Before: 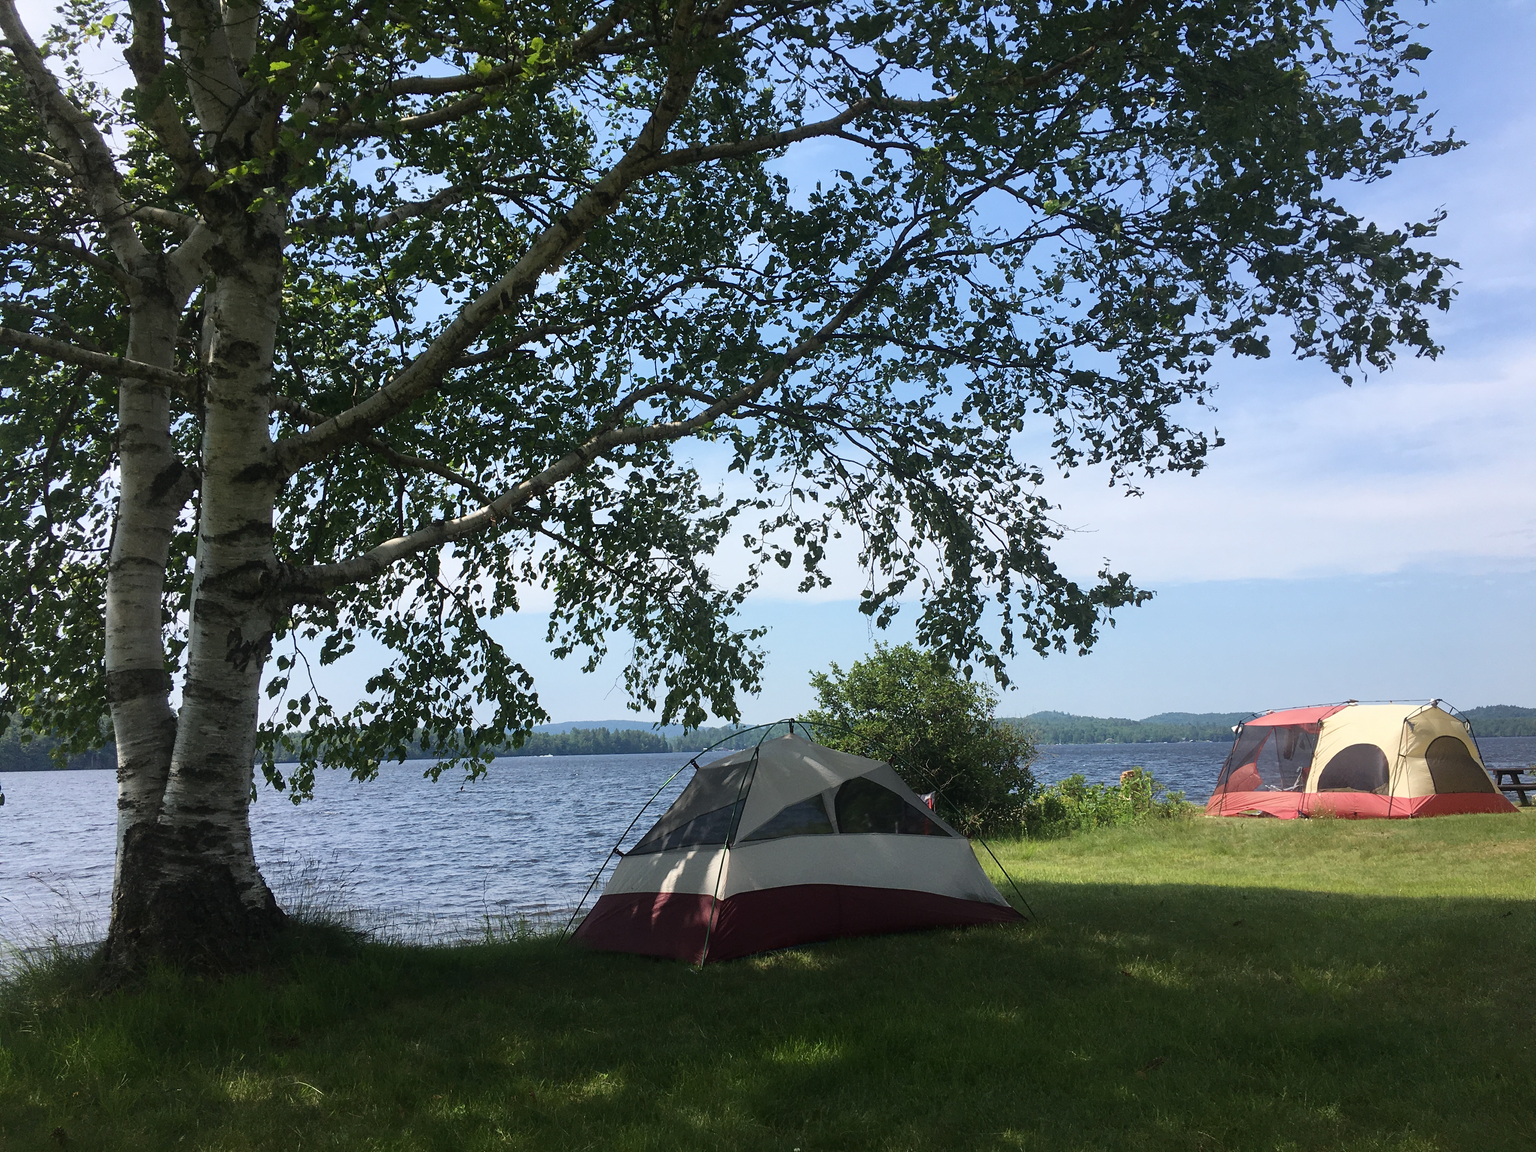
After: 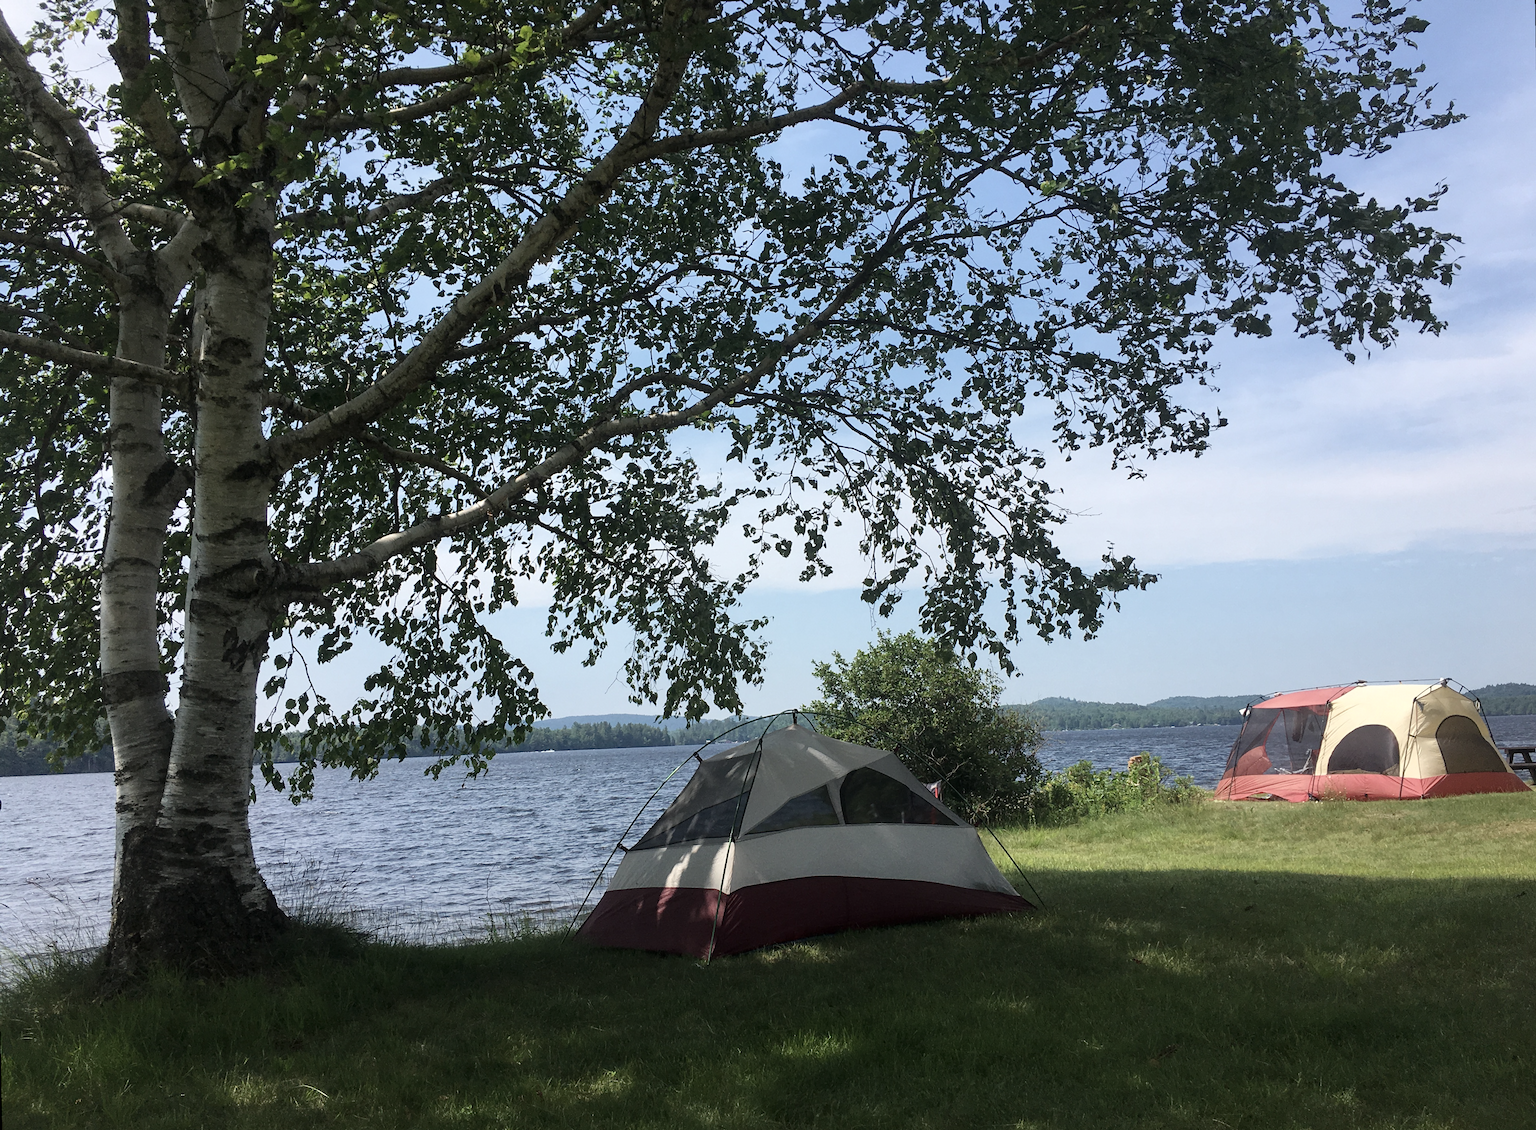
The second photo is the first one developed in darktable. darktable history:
color correction: saturation 0.8
local contrast: highlights 100%, shadows 100%, detail 120%, midtone range 0.2
rotate and perspective: rotation -1°, crop left 0.011, crop right 0.989, crop top 0.025, crop bottom 0.975
